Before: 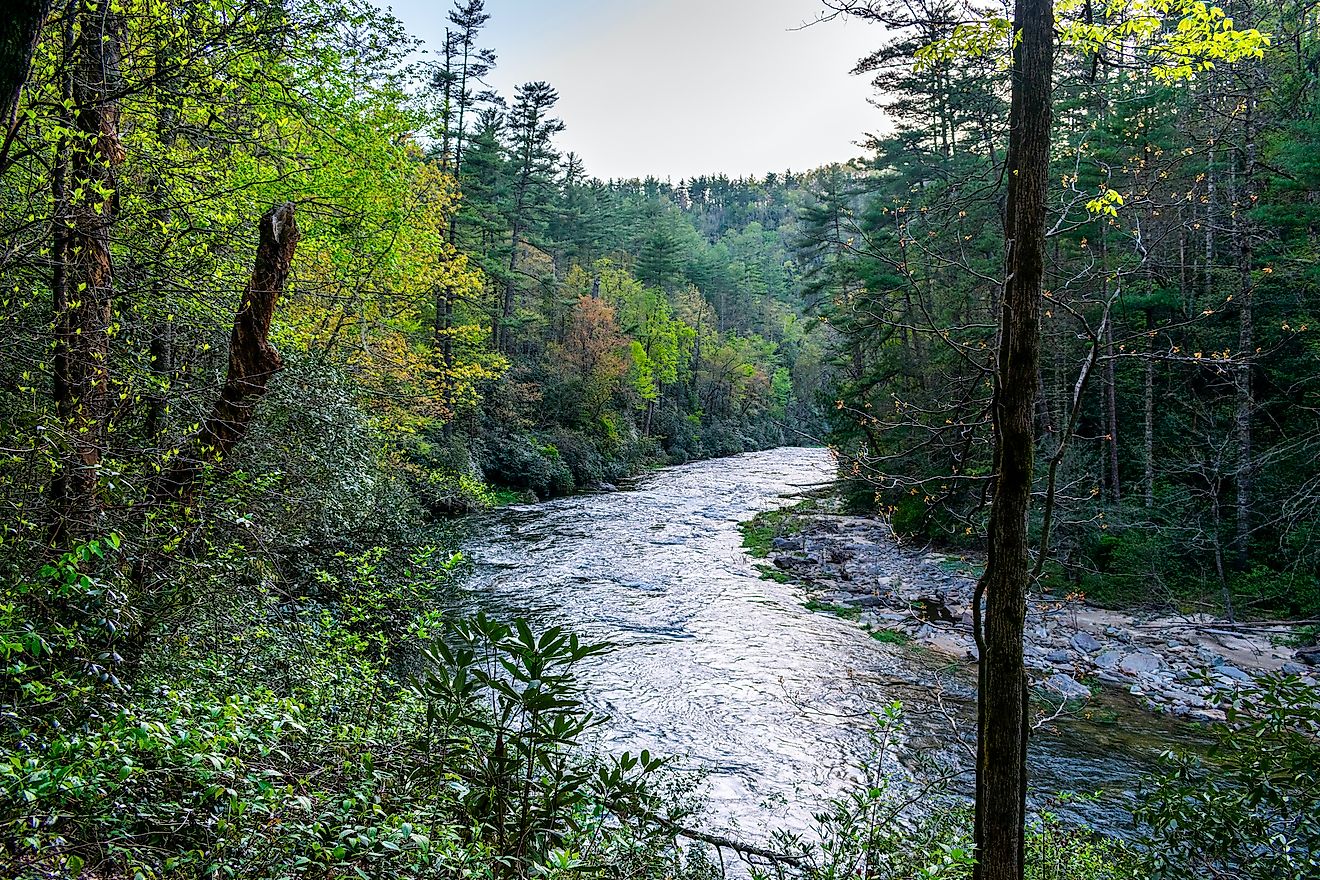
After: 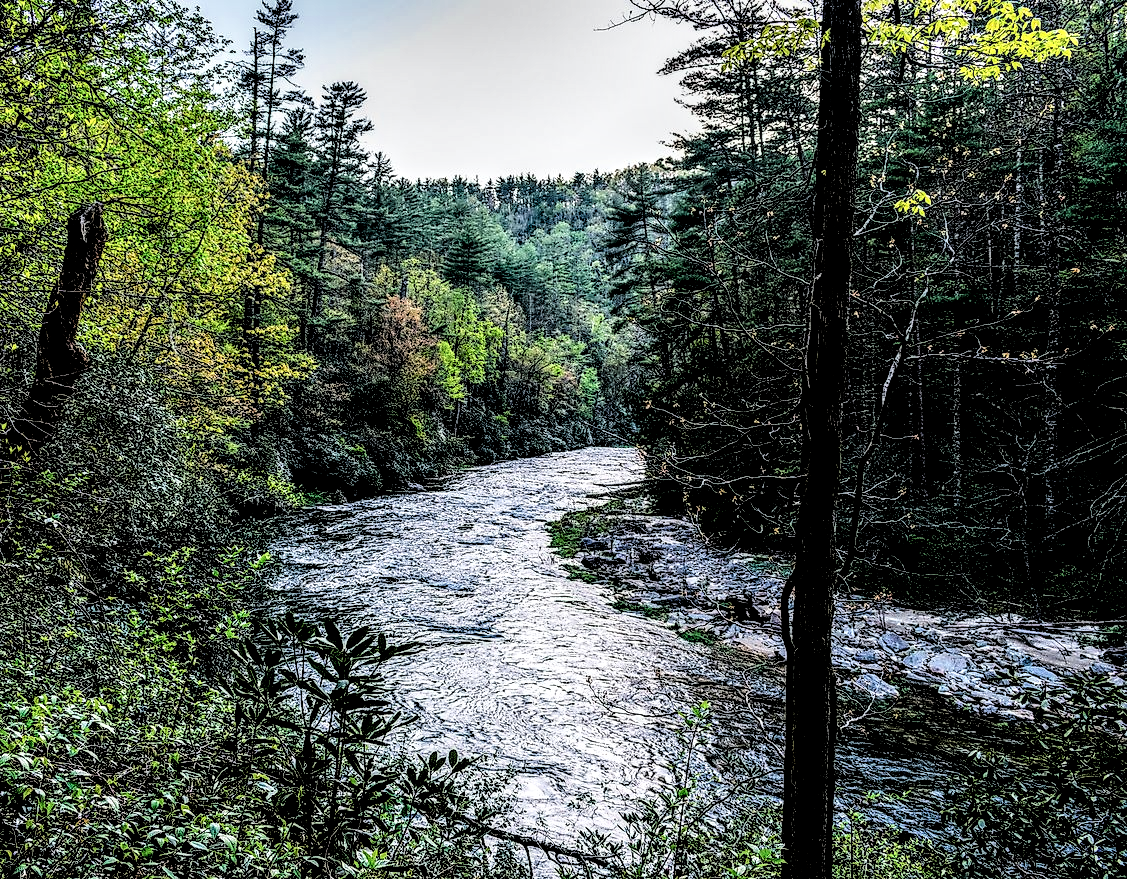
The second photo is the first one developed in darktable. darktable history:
crop and rotate: left 14.589%
filmic rgb: middle gray luminance 13.38%, black relative exposure -2.05 EV, white relative exposure 3.09 EV, target black luminance 0%, hardness 1.81, latitude 59.01%, contrast 1.712, highlights saturation mix 6.15%, shadows ↔ highlights balance -36.88%, contrast in shadows safe
local contrast: highlights 17%, detail 185%
